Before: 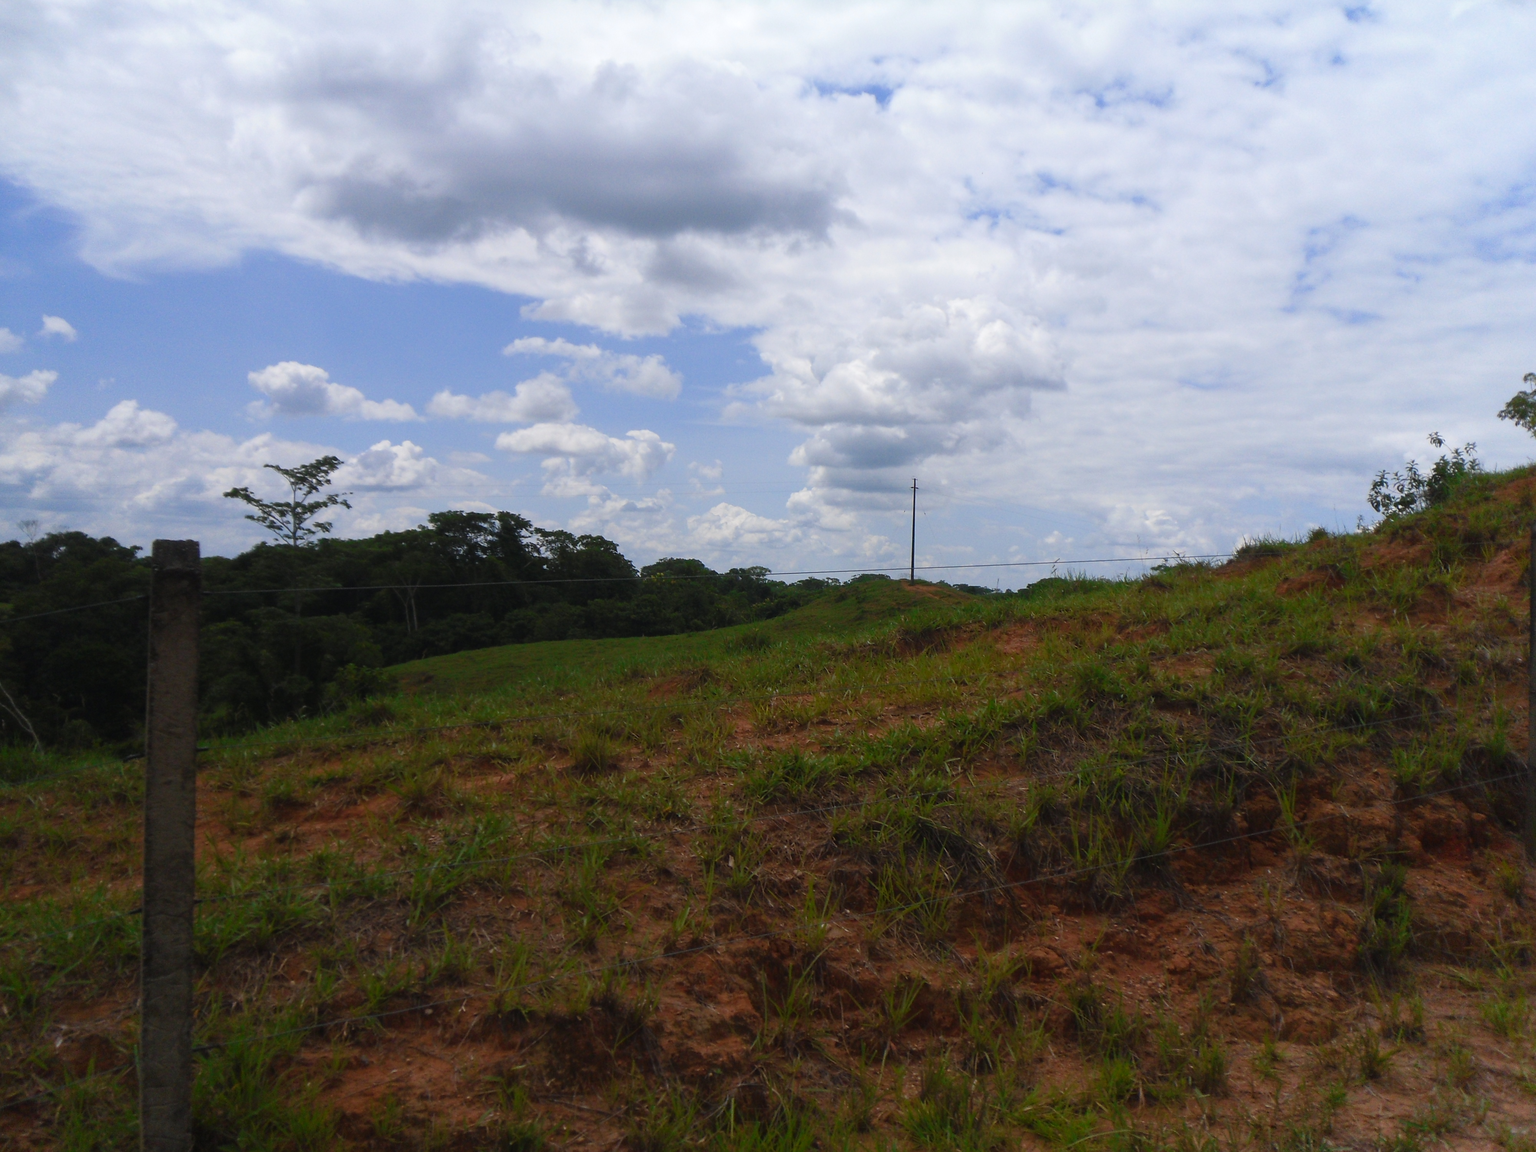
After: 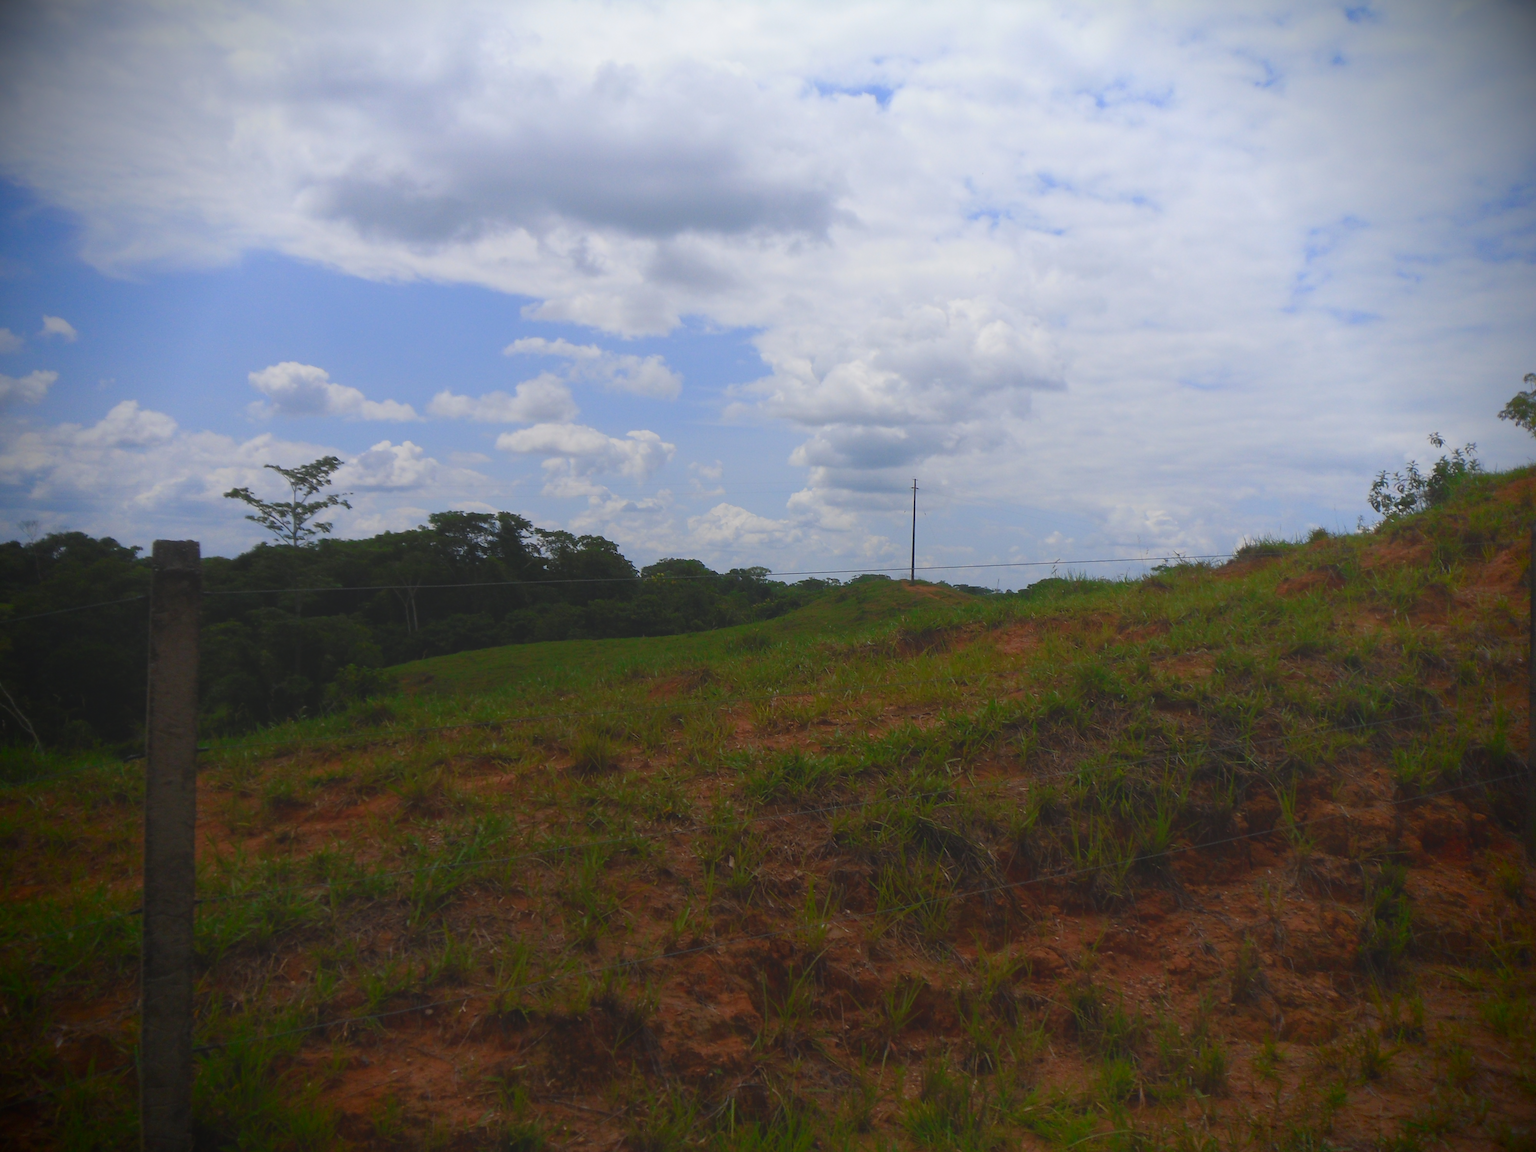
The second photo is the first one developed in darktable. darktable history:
local contrast: detail 69%
vignetting: brightness -0.996, saturation 0.49
